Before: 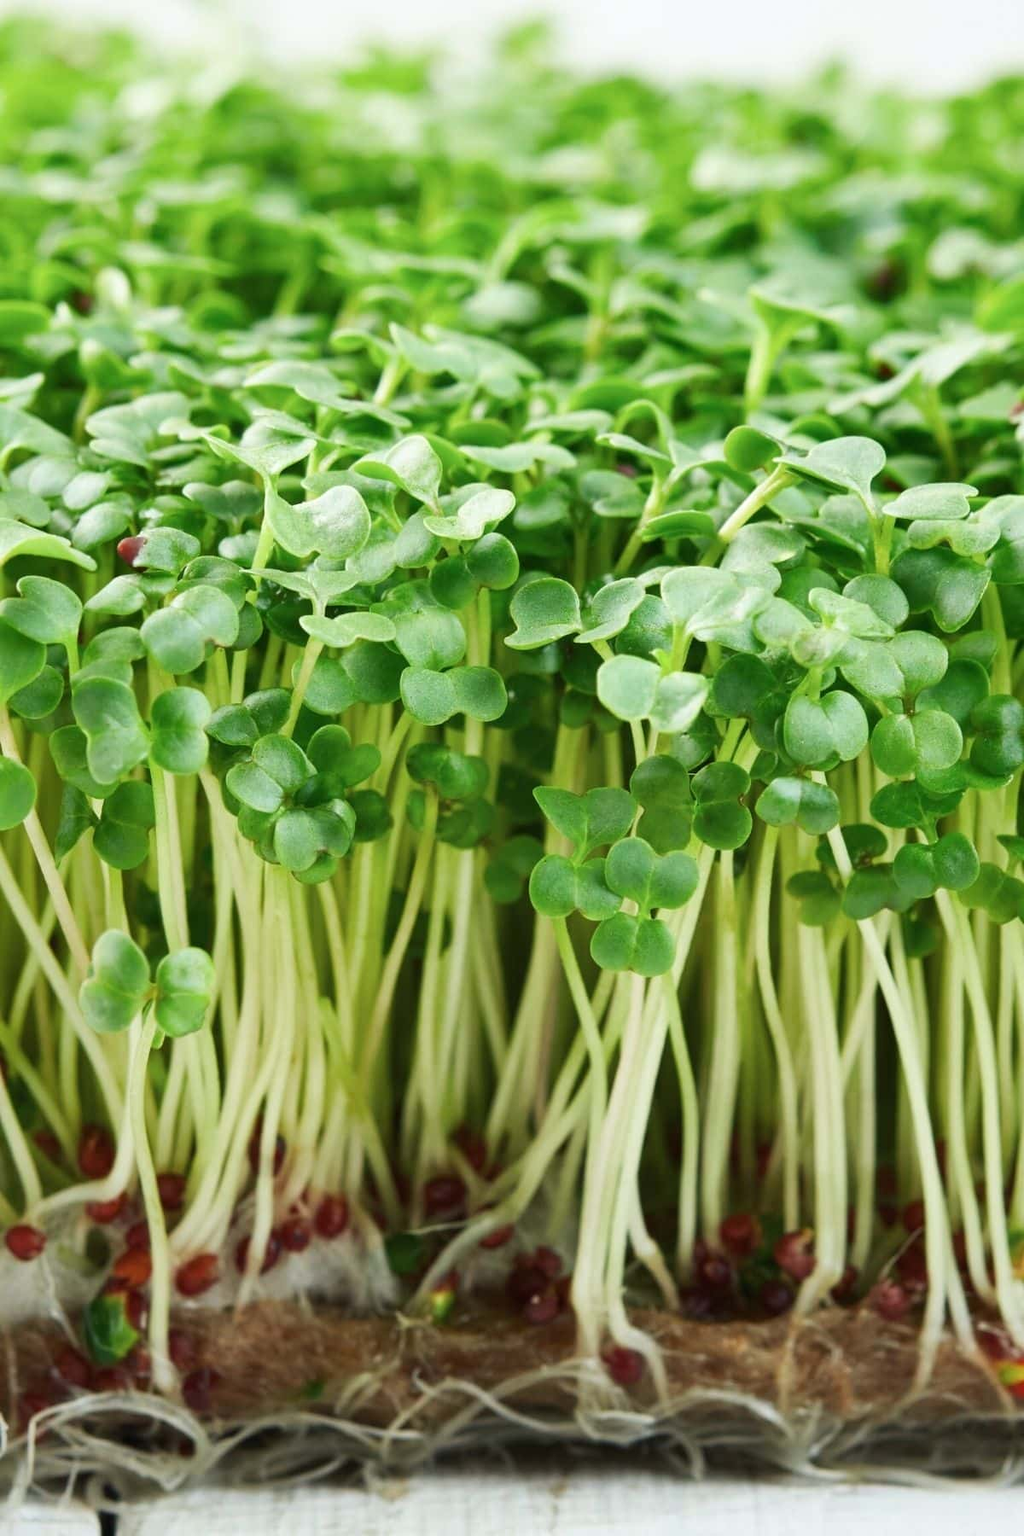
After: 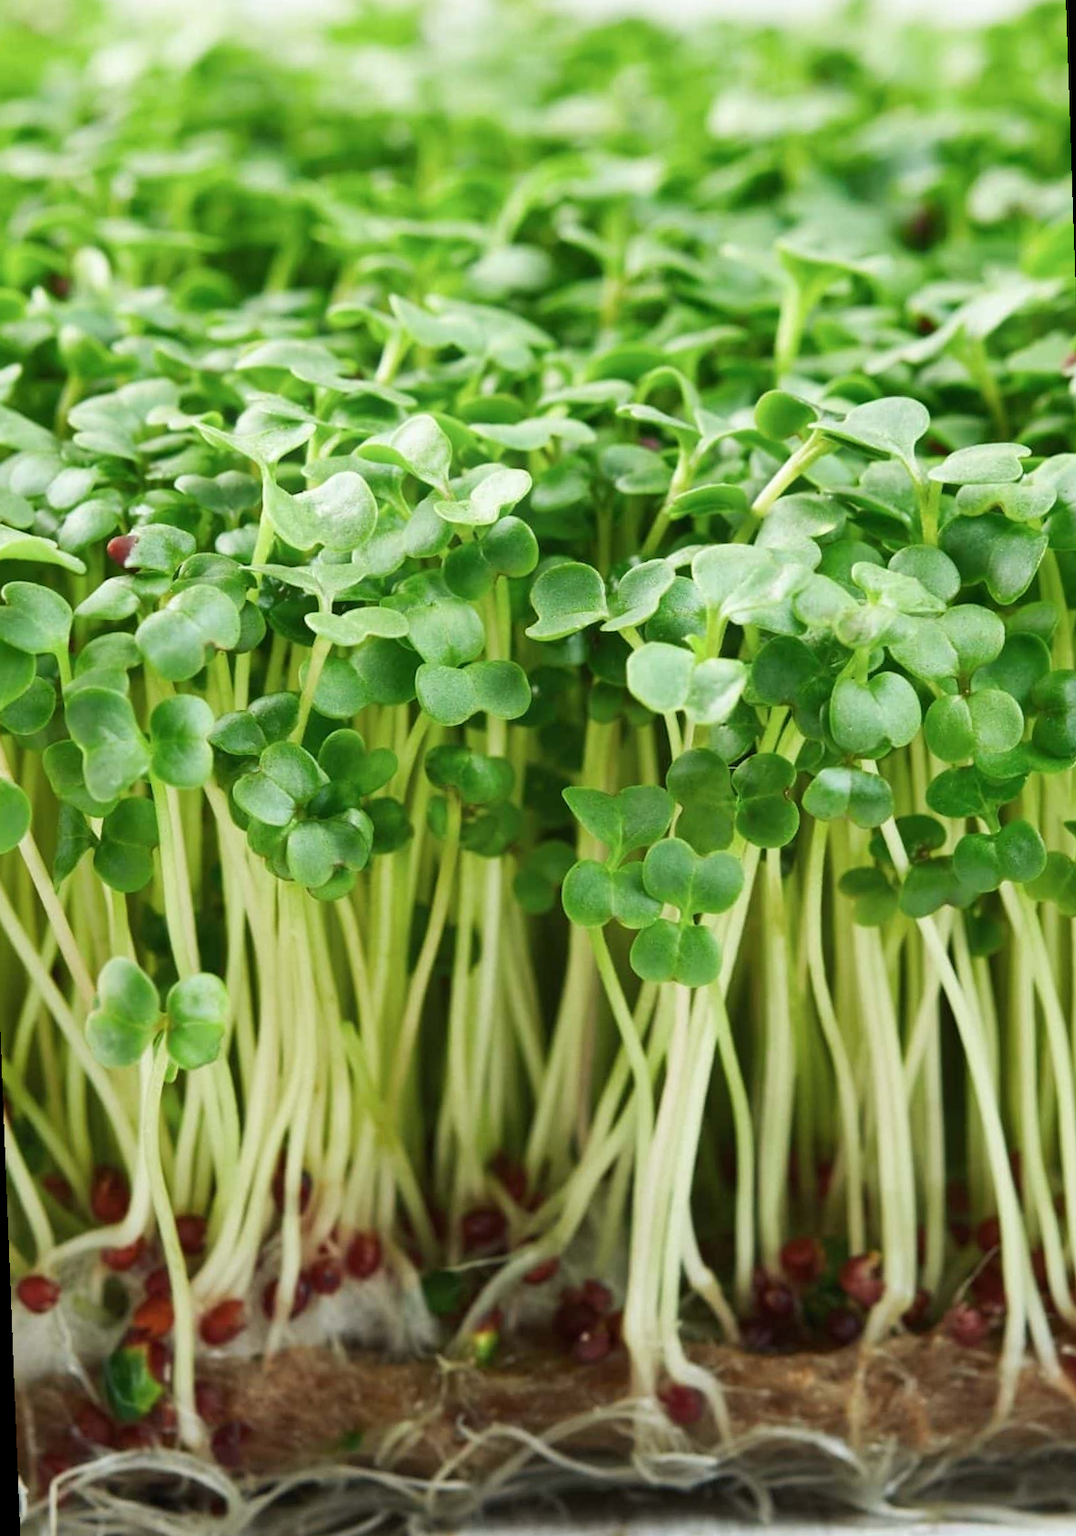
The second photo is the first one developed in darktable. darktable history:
rotate and perspective: rotation -2.12°, lens shift (vertical) 0.009, lens shift (horizontal) -0.008, automatic cropping original format, crop left 0.036, crop right 0.964, crop top 0.05, crop bottom 0.959
bloom: size 9%, threshold 100%, strength 7%
